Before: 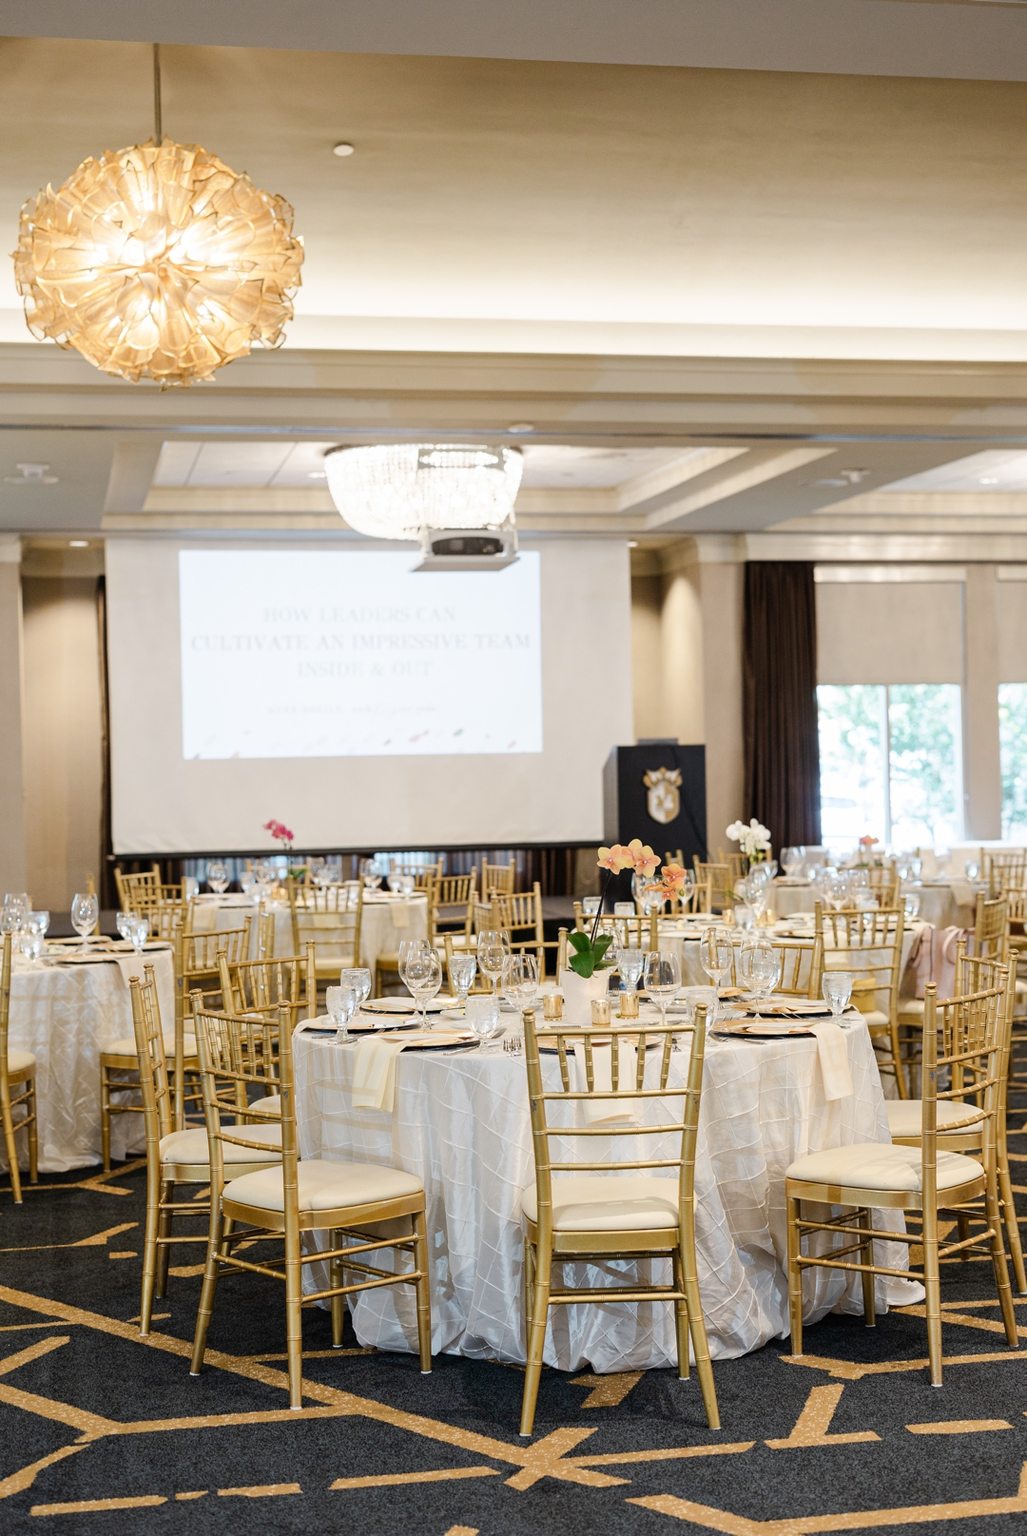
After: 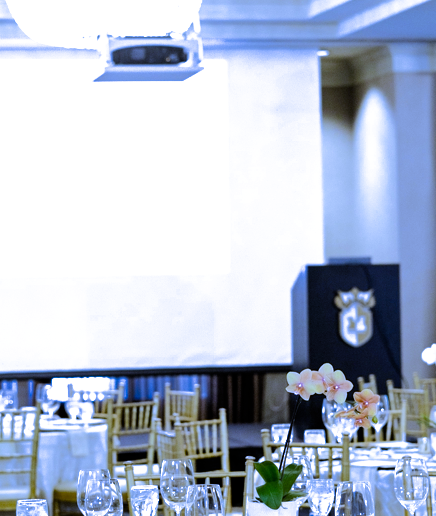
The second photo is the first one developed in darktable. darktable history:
filmic rgb: black relative exposure -12 EV, white relative exposure 2.8 EV, threshold 3 EV, target black luminance 0%, hardness 8.06, latitude 70.41%, contrast 1.14, highlights saturation mix 10%, shadows ↔ highlights balance -0.388%, color science v4 (2020), iterations of high-quality reconstruction 10, contrast in shadows soft, contrast in highlights soft, enable highlight reconstruction true
white balance: red 0.766, blue 1.537
crop: left 31.751%, top 32.172%, right 27.8%, bottom 35.83%
